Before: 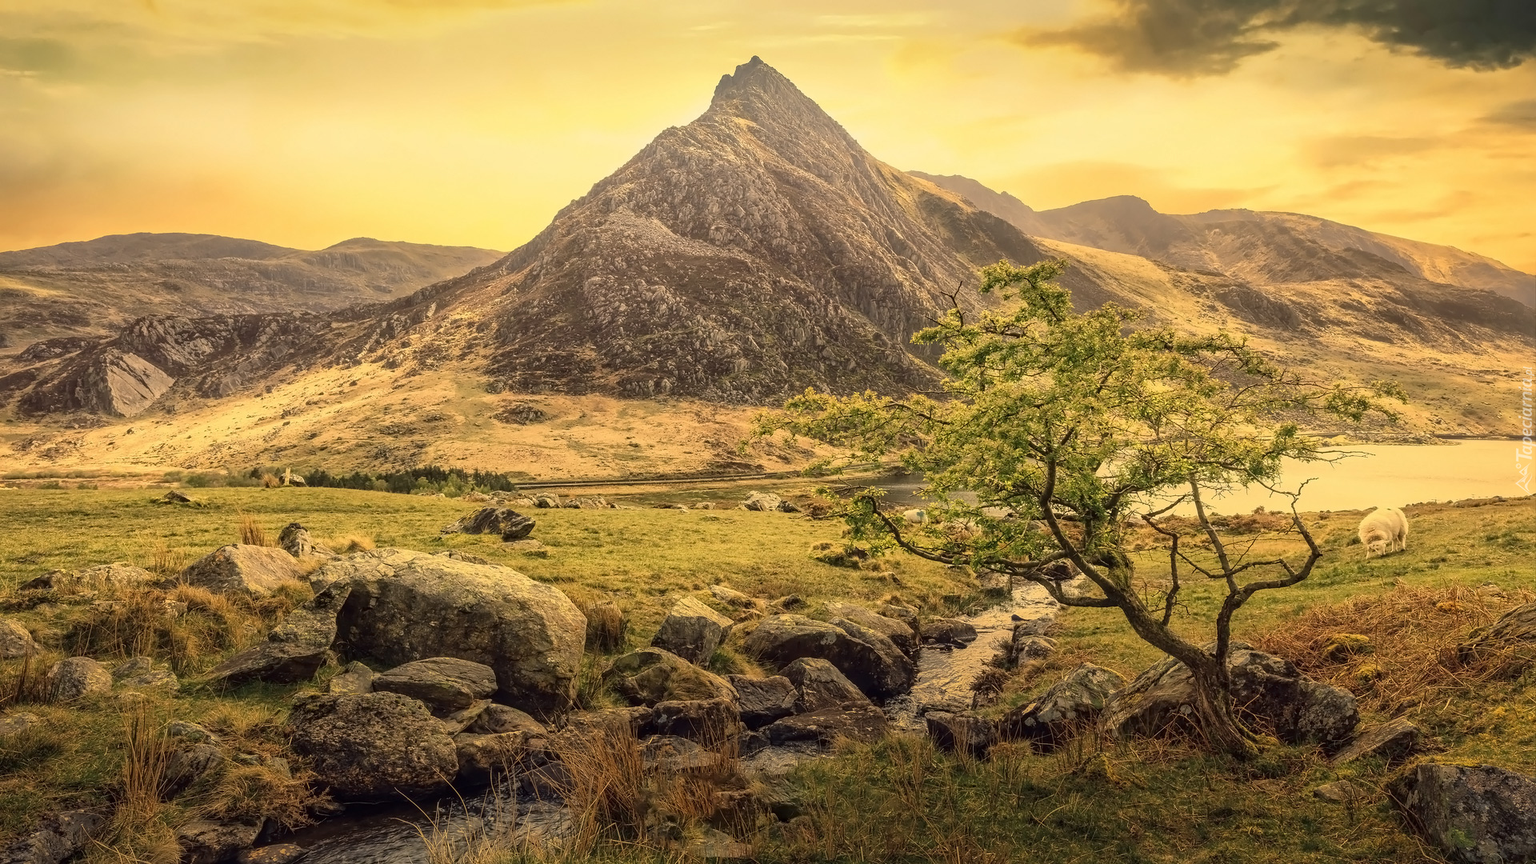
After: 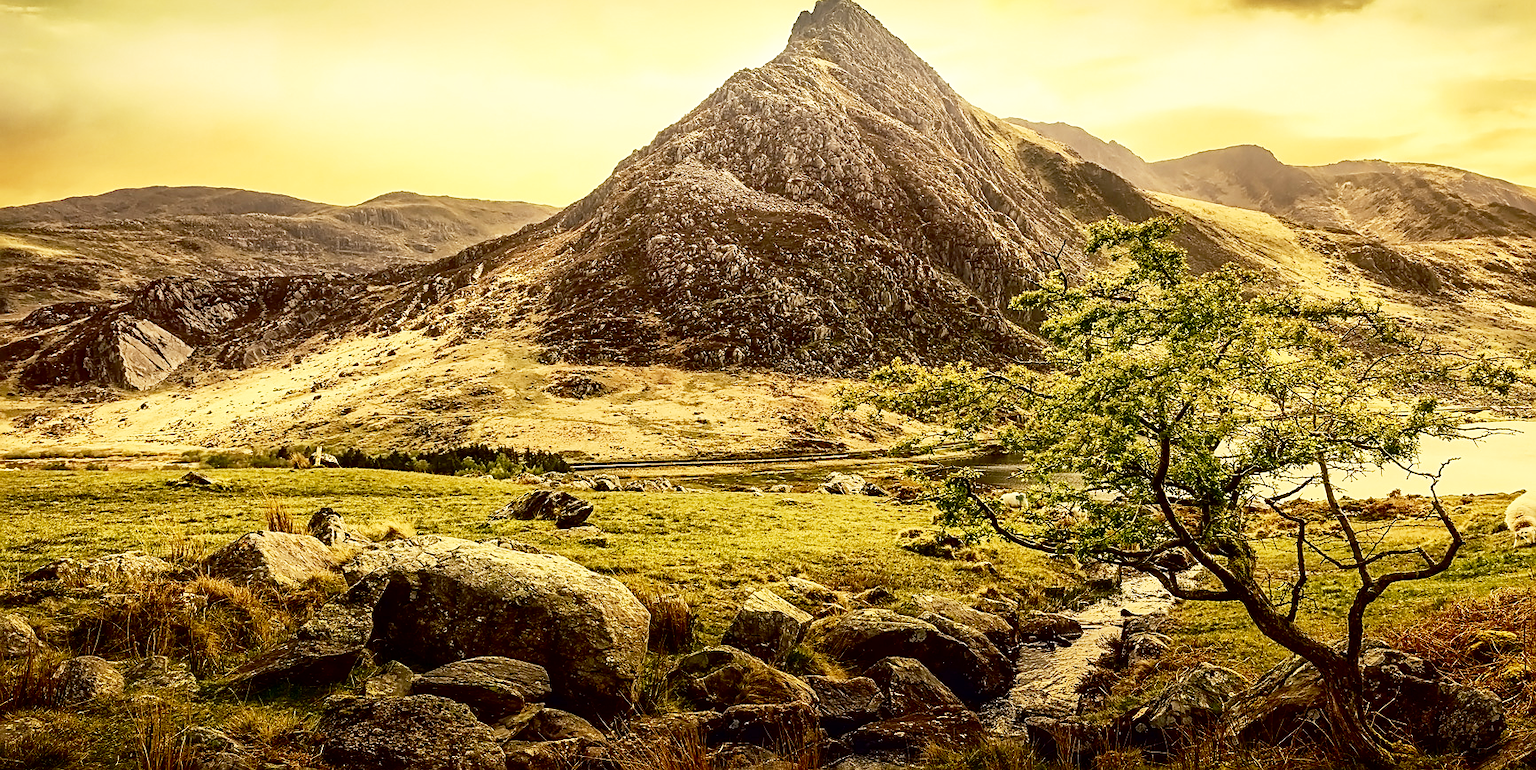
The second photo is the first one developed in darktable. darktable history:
base curve: curves: ch0 [(0, 0) (0.028, 0.03) (0.121, 0.232) (0.46, 0.748) (0.859, 0.968) (1, 1)], preserve colors none
exposure: exposure 0.207 EV, compensate highlight preservation false
contrast brightness saturation: contrast 0.088, brightness -0.578, saturation 0.171
sharpen: on, module defaults
crop: top 7.511%, right 9.696%, bottom 11.958%
